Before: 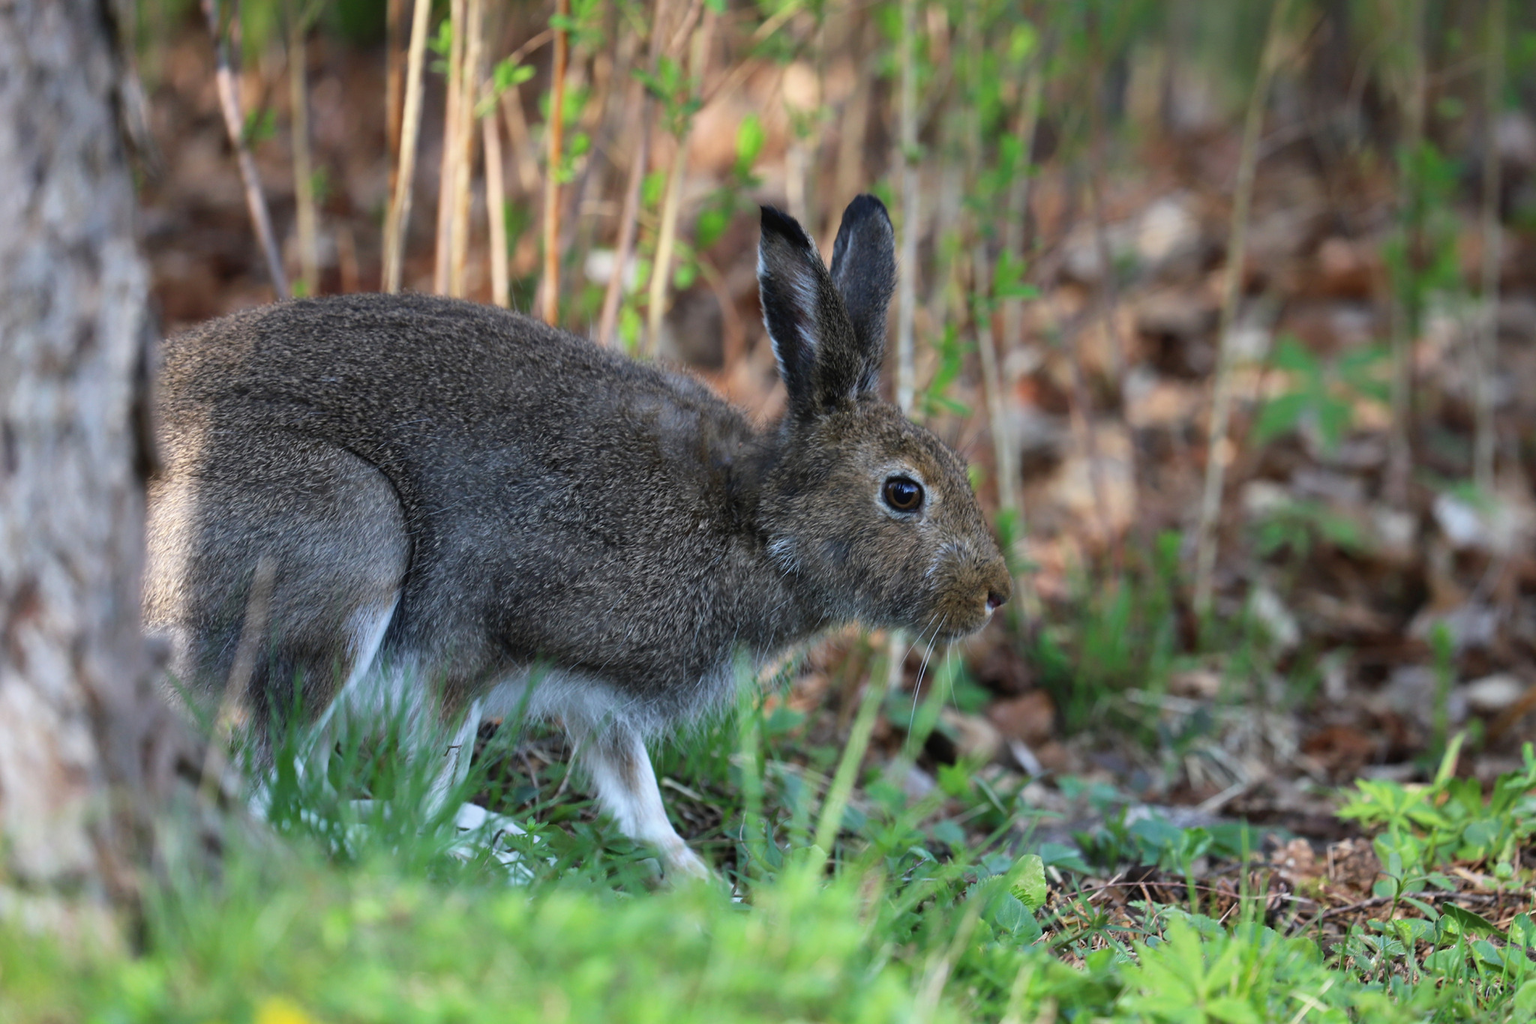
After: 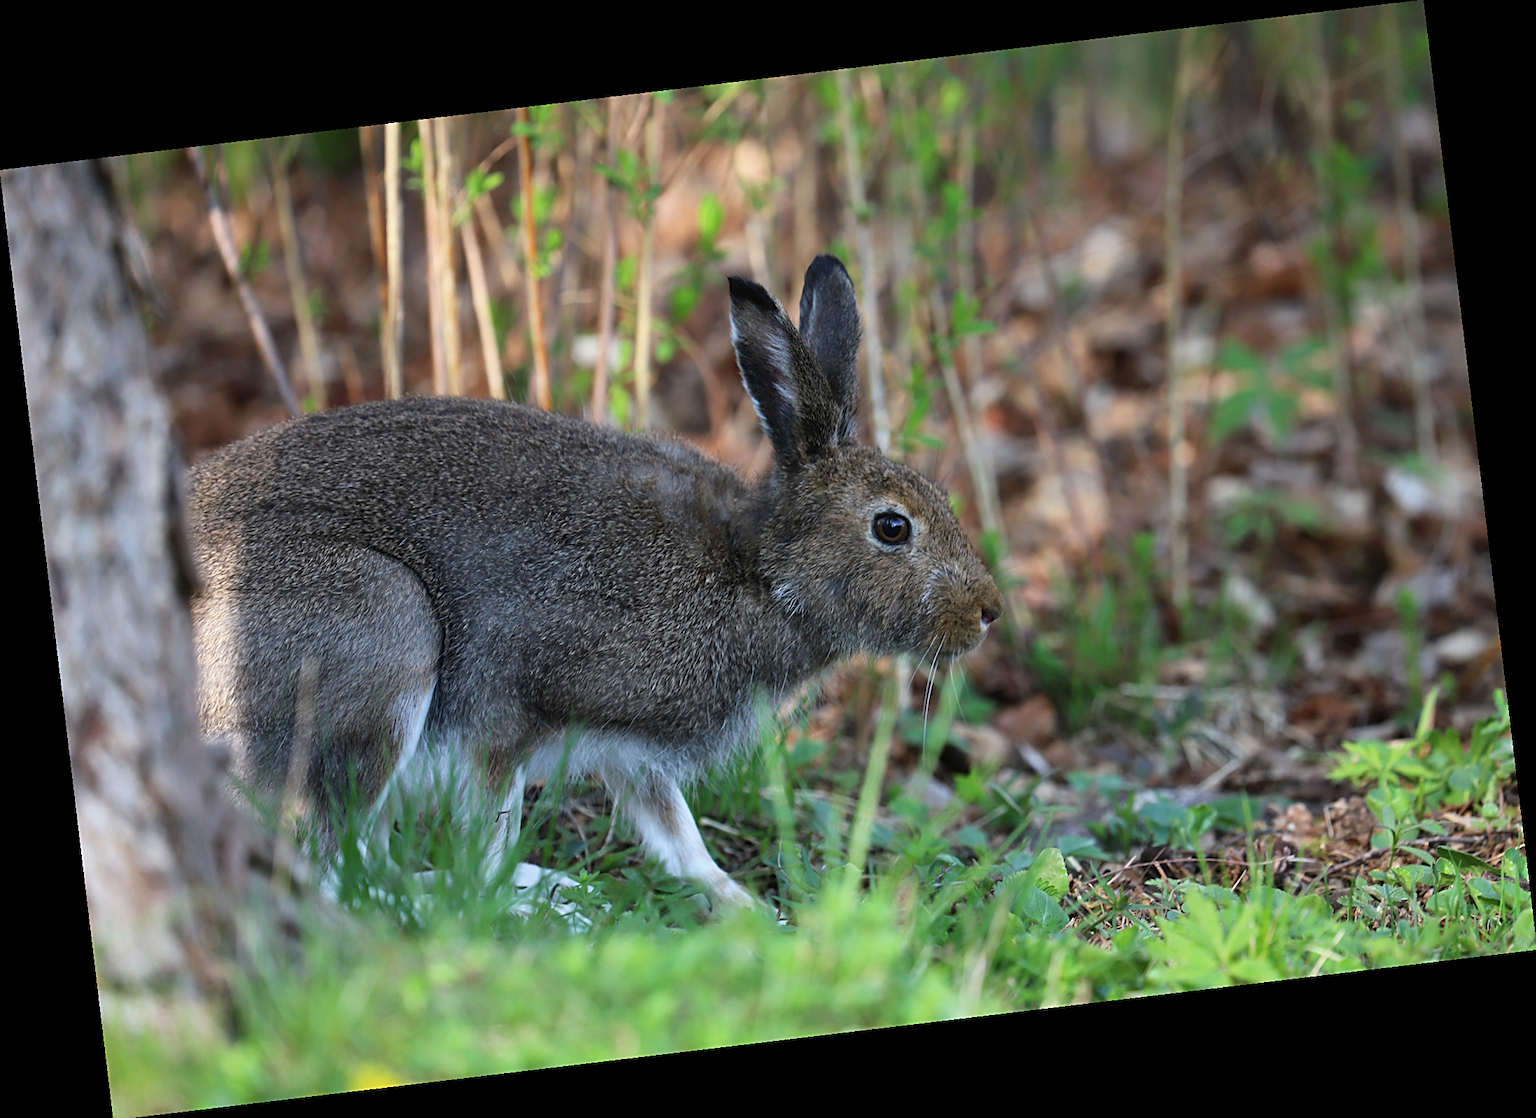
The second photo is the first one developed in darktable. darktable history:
rotate and perspective: rotation -6.83°, automatic cropping off
sharpen: on, module defaults
